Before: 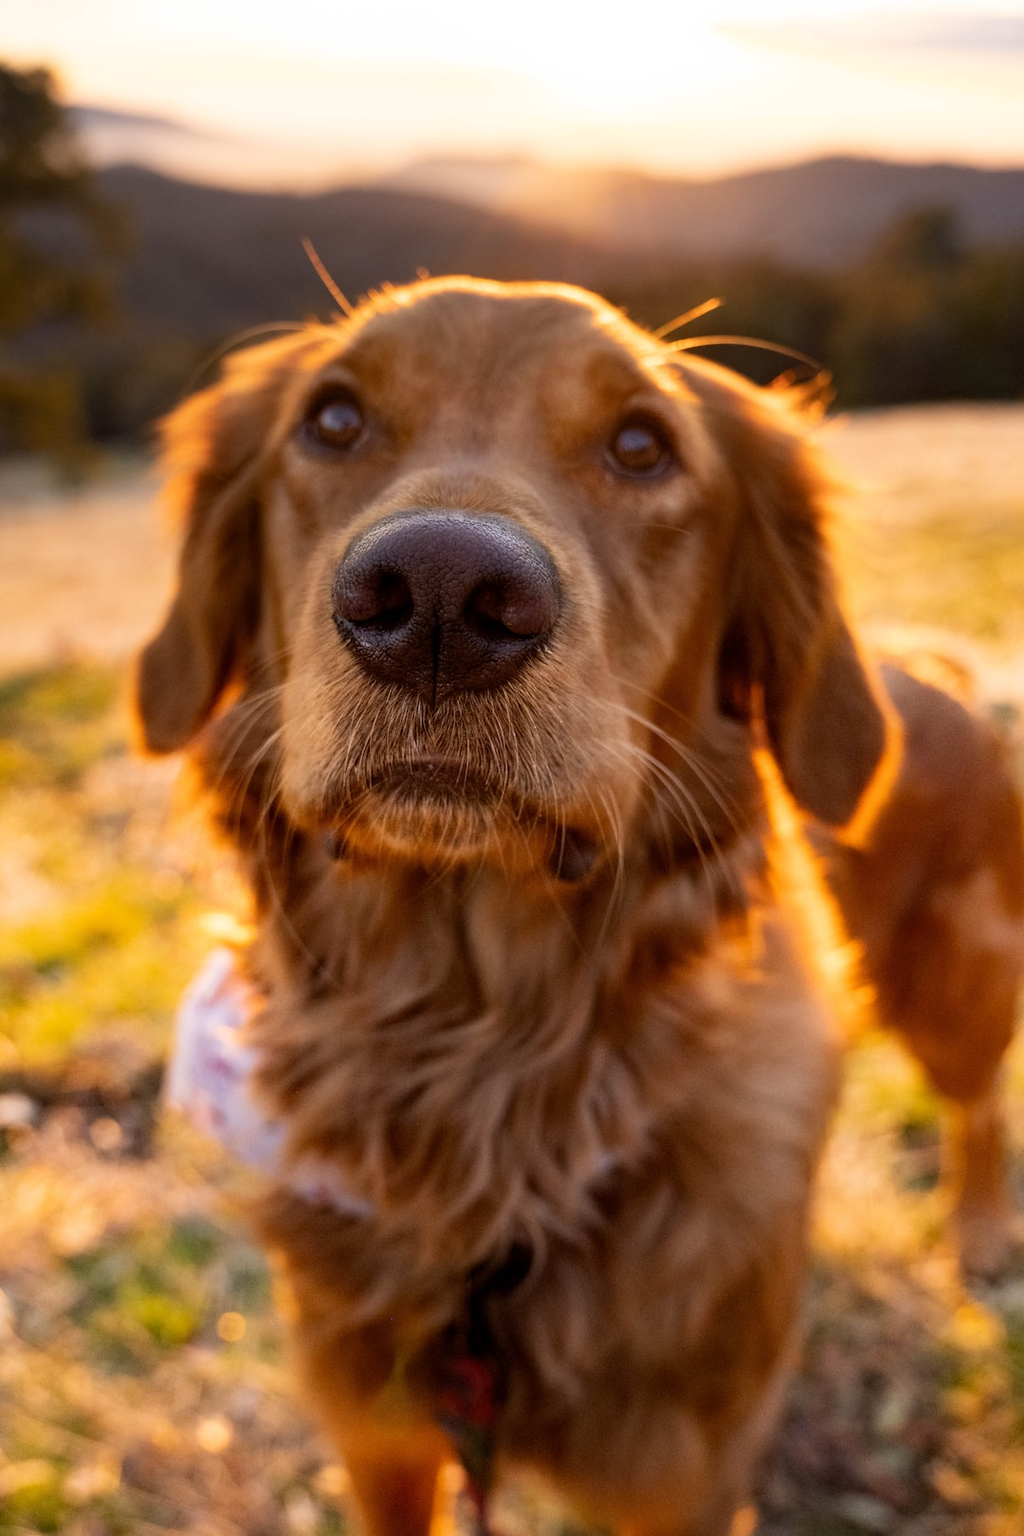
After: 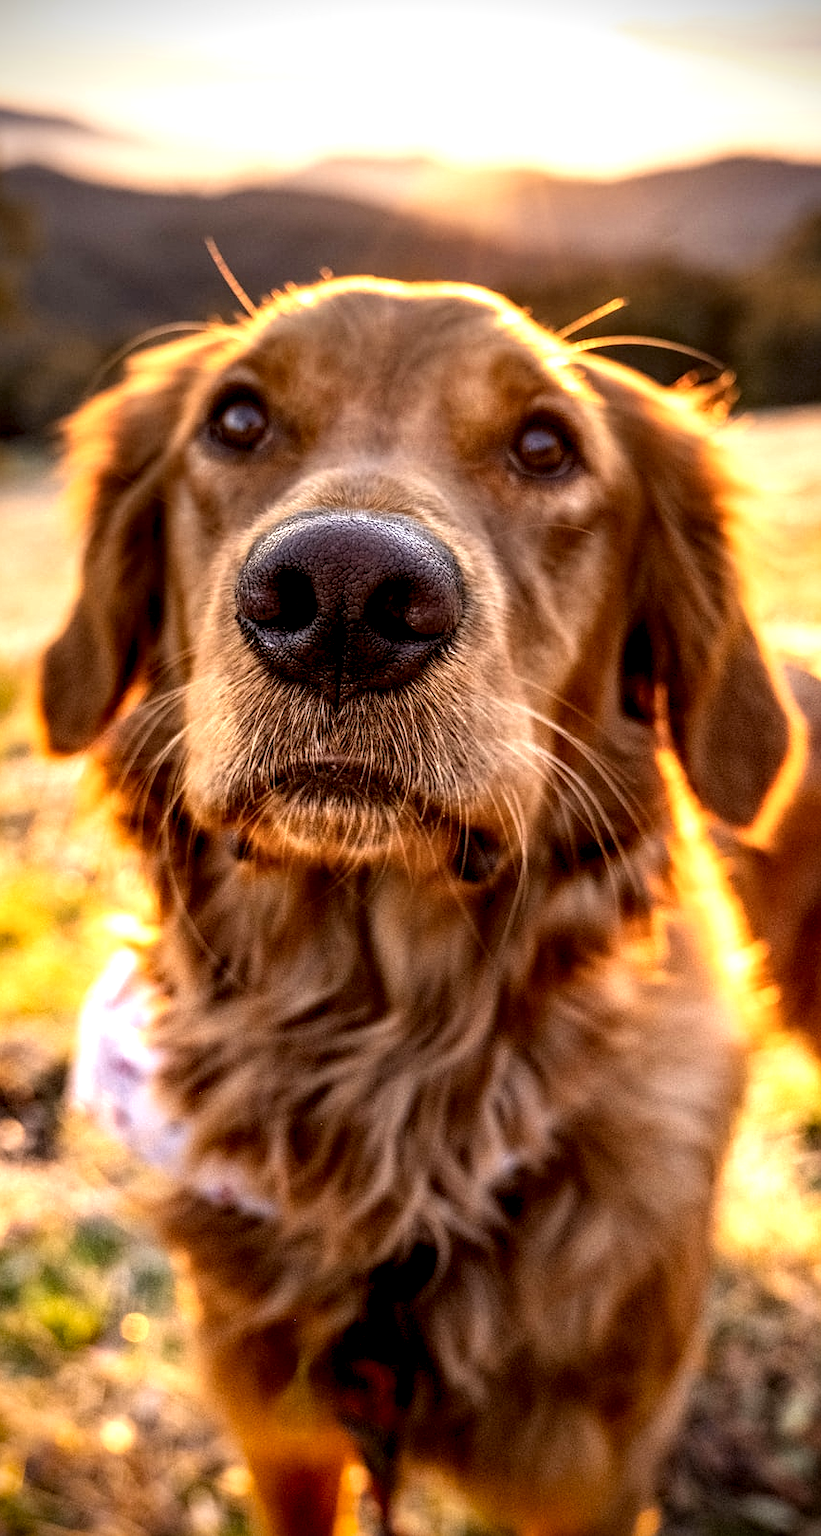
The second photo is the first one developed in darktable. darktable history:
crop and rotate: left 9.474%, right 10.286%
local contrast: highlights 17%, detail 185%
exposure: exposure 0.52 EV, compensate exposure bias true, compensate highlight preservation false
sharpen: radius 1.245, amount 0.293, threshold 0.219
vignetting: brightness -0.989, saturation 0.496
